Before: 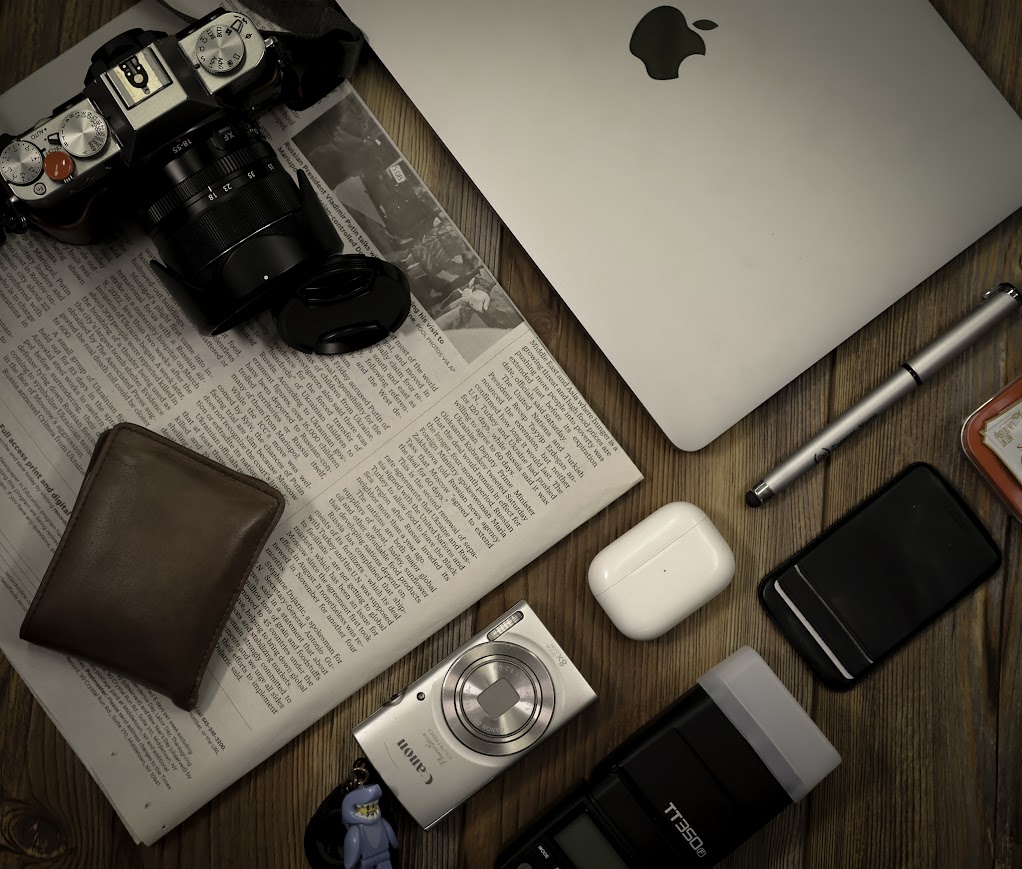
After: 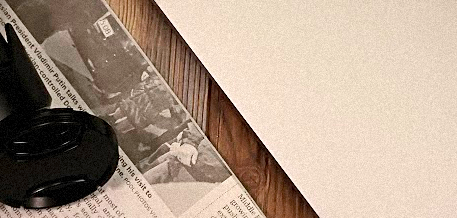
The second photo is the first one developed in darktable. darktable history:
contrast brightness saturation: contrast 0.2, brightness 0.16, saturation 0.22
grain: mid-tones bias 0%
crop: left 28.64%, top 16.832%, right 26.637%, bottom 58.055%
sharpen: on, module defaults
